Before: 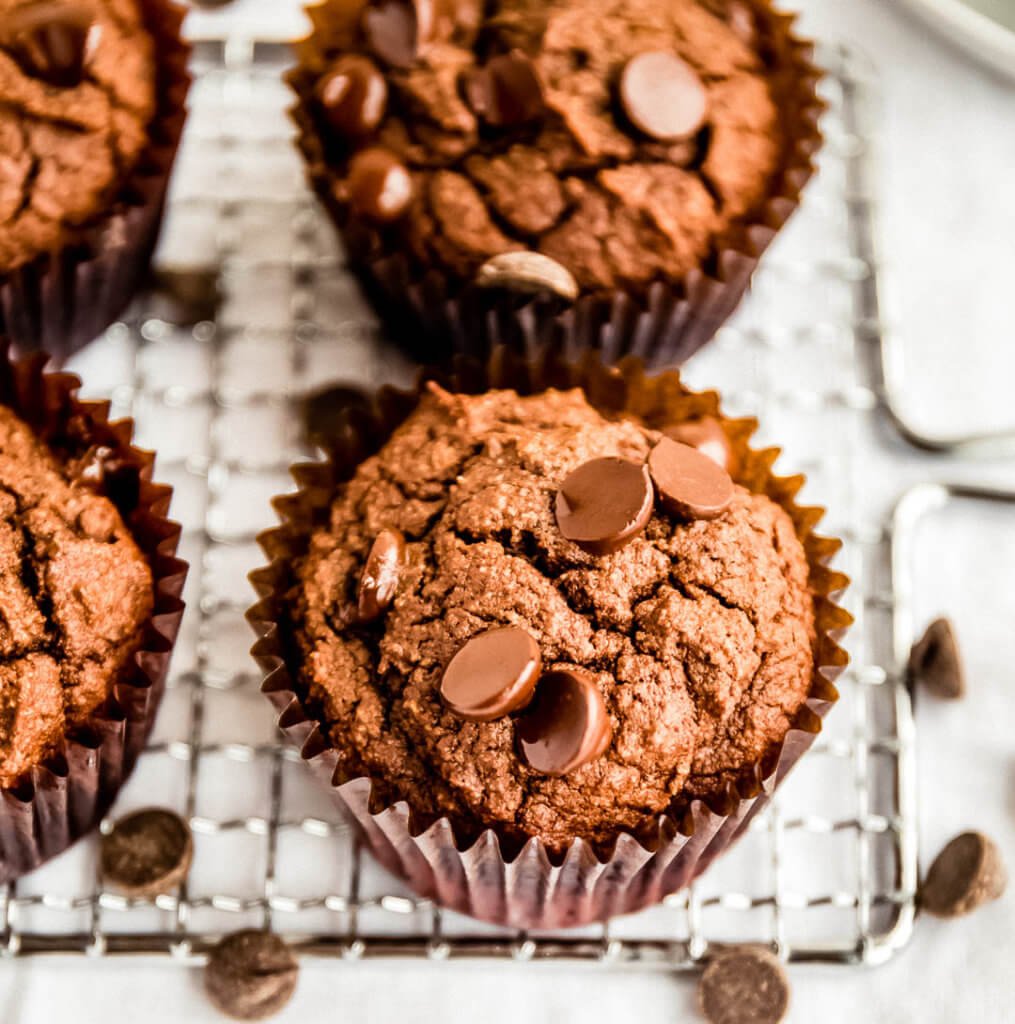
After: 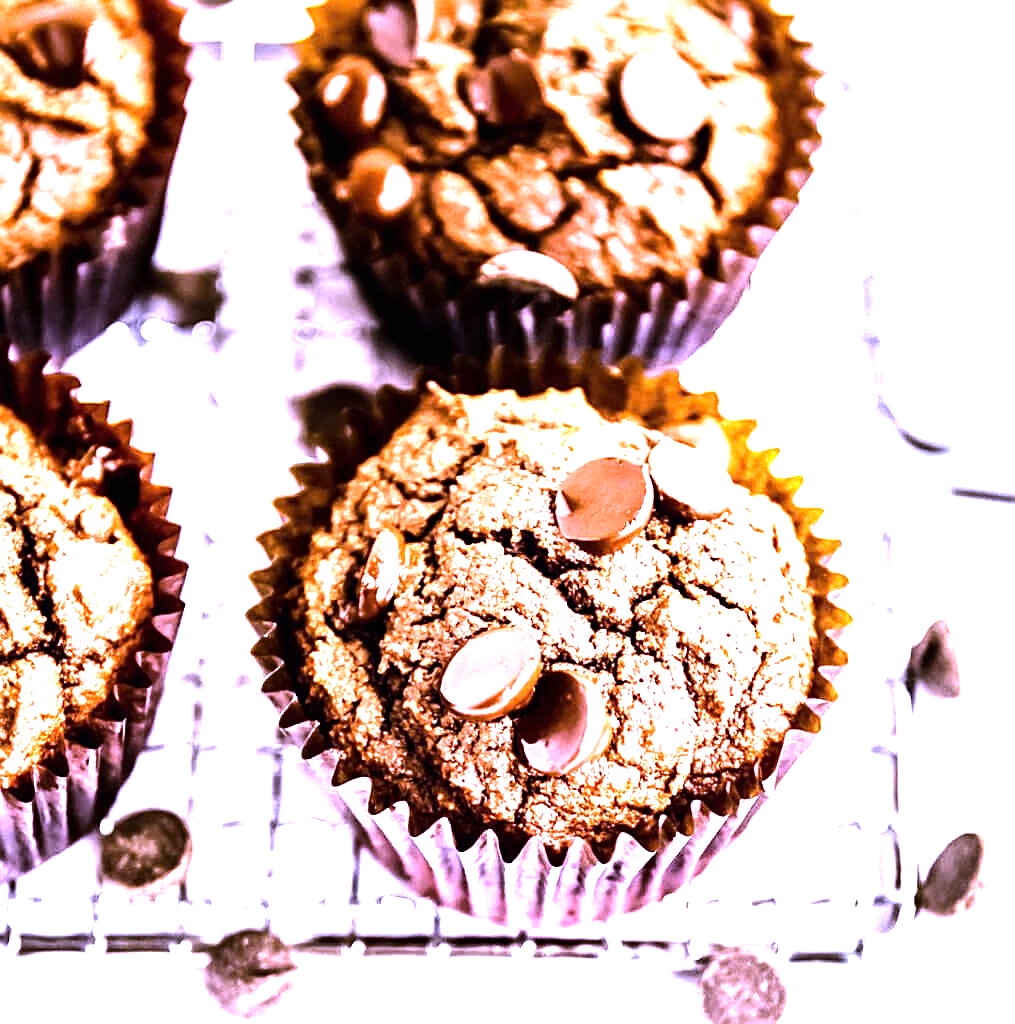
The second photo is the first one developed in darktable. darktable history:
exposure: black level correction 0, exposure 1.2 EV, compensate exposure bias true, compensate highlight preservation false
white balance: red 0.98, blue 1.61
tone equalizer: -8 EV -1.08 EV, -7 EV -1.01 EV, -6 EV -0.867 EV, -5 EV -0.578 EV, -3 EV 0.578 EV, -2 EV 0.867 EV, -1 EV 1.01 EV, +0 EV 1.08 EV, edges refinement/feathering 500, mask exposure compensation -1.57 EV, preserve details no
sharpen: on, module defaults
